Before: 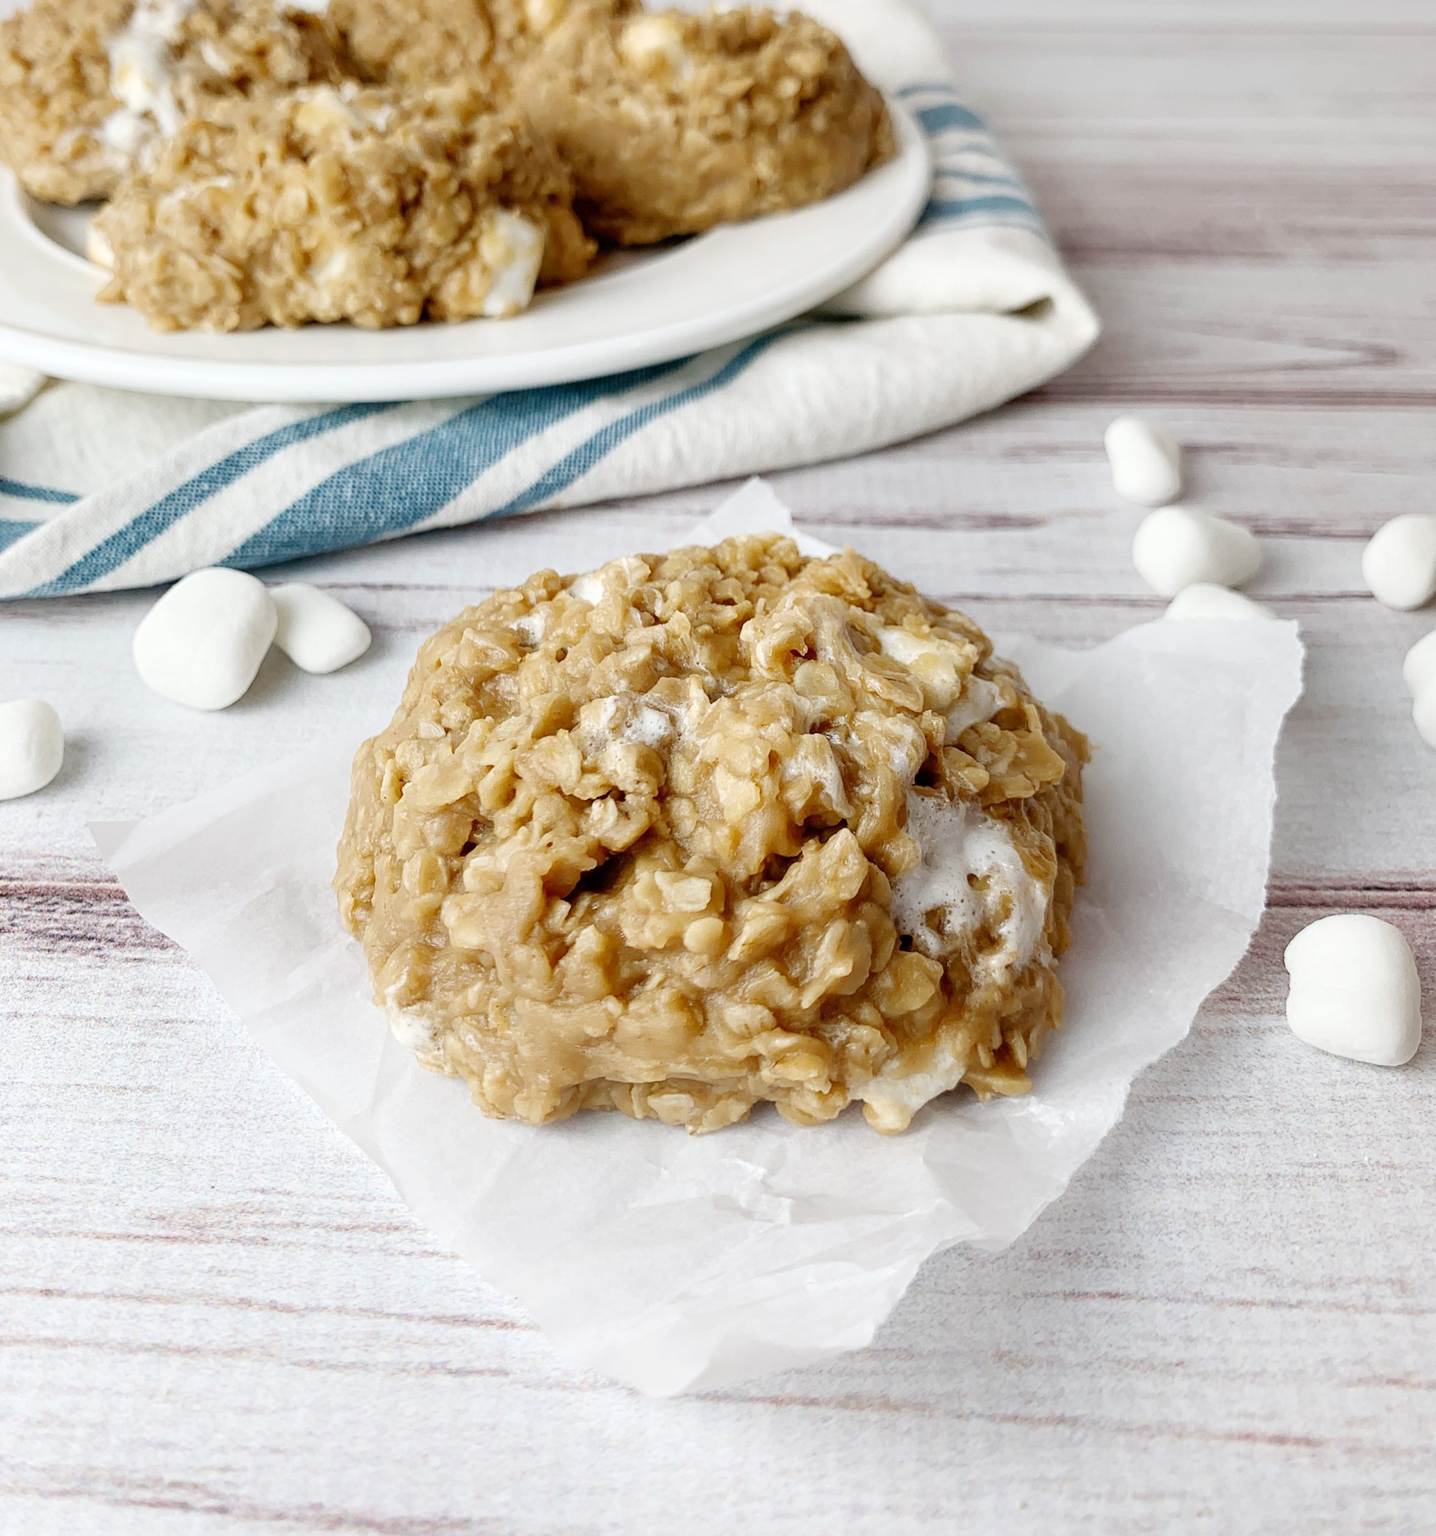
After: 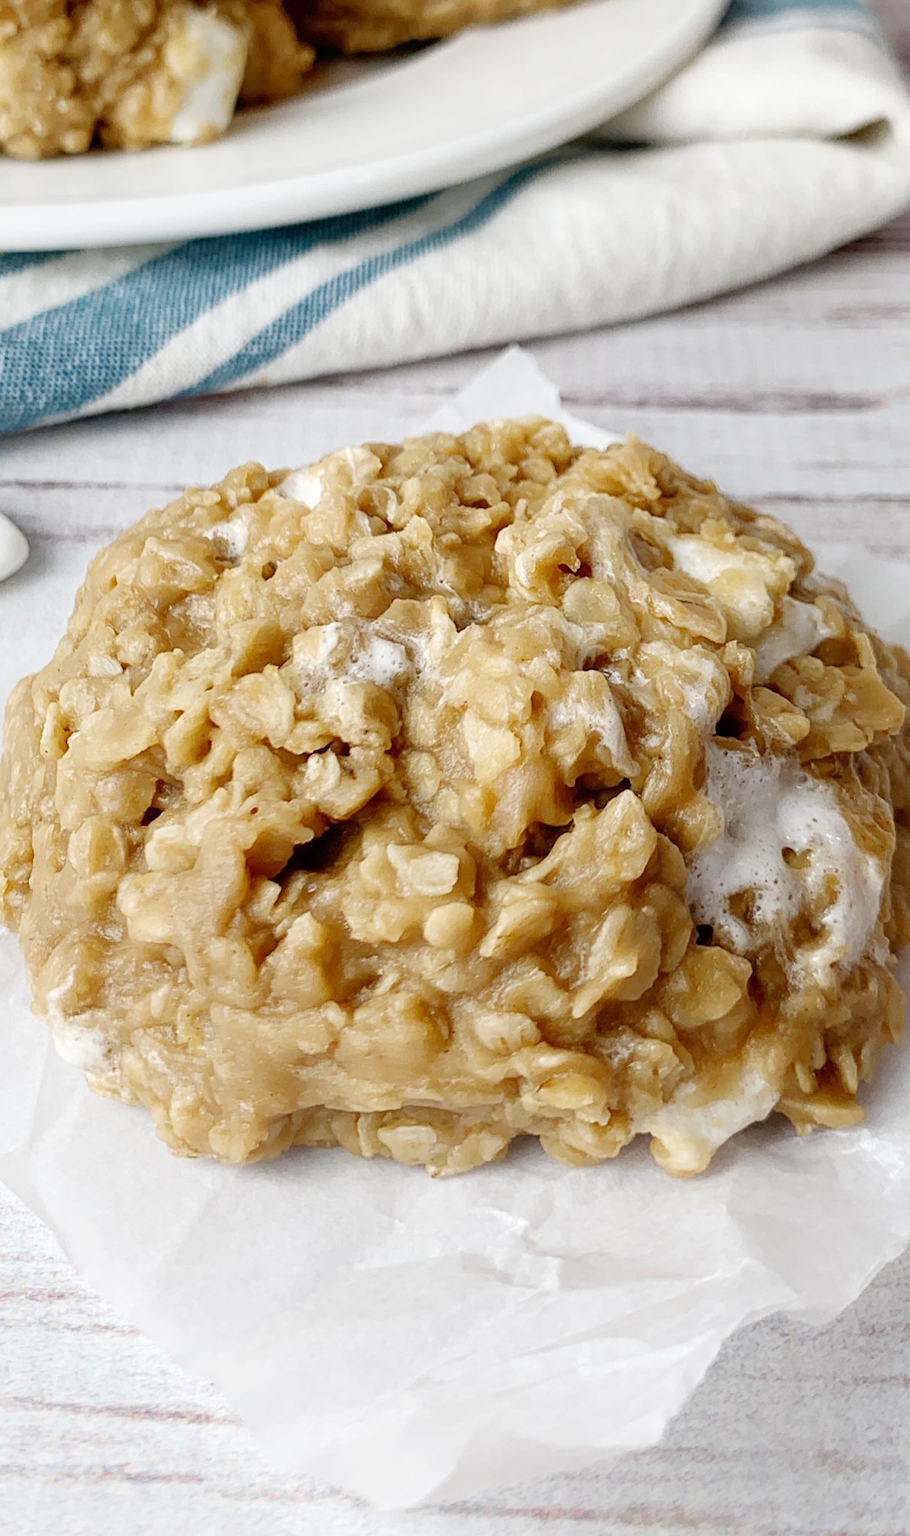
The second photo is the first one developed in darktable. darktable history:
crop and rotate: angle 0.014°, left 24.304%, top 13.235%, right 25.506%, bottom 7.635%
